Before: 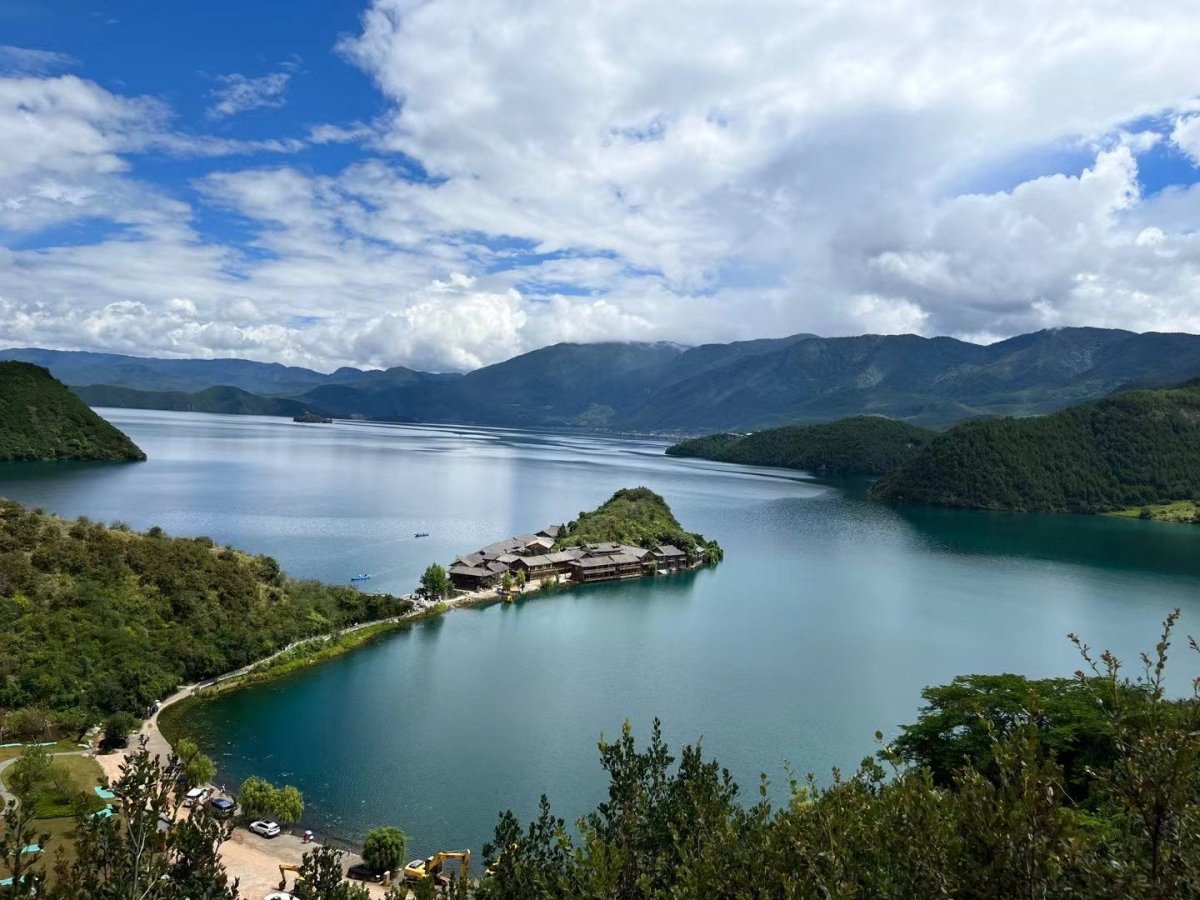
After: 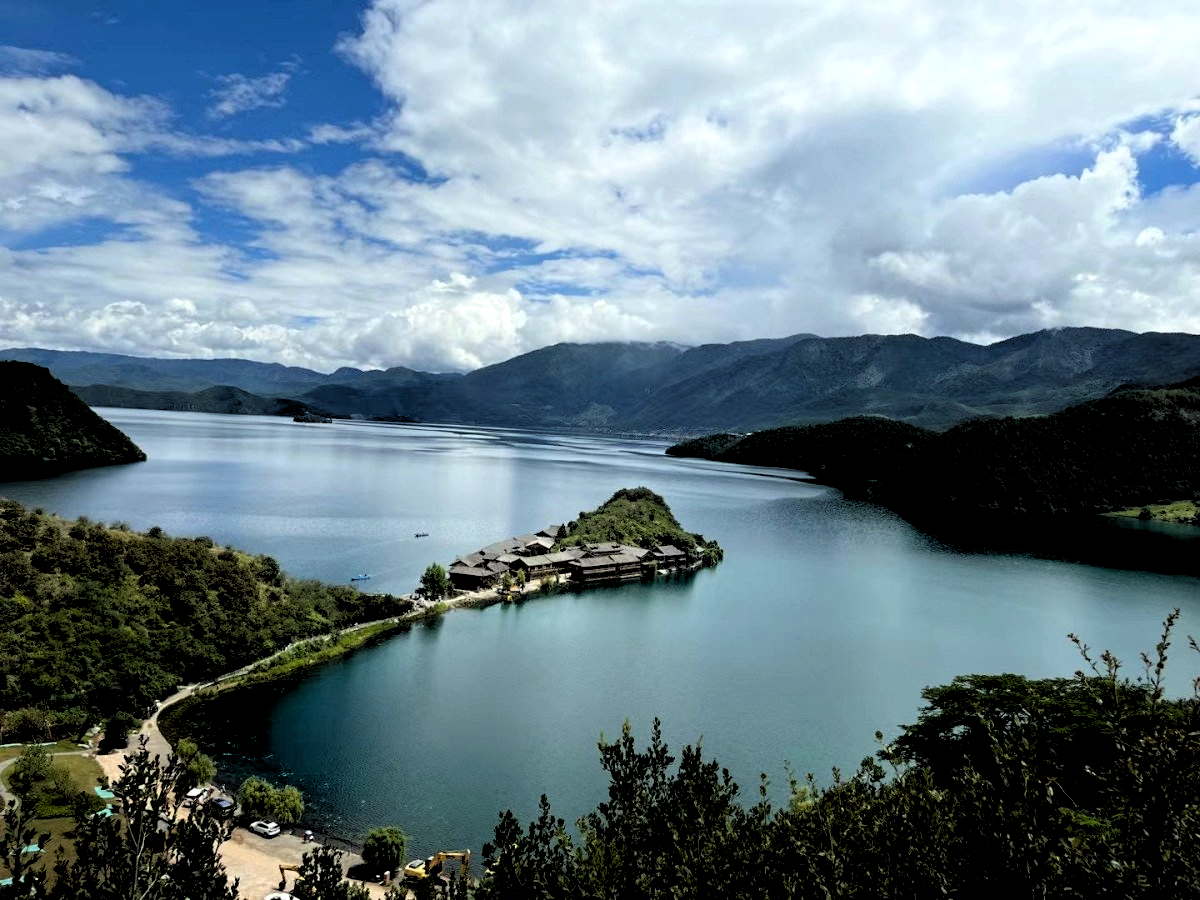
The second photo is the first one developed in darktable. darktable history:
color correction: highlights a* -2.68, highlights b* 2.57
rgb levels: levels [[0.034, 0.472, 0.904], [0, 0.5, 1], [0, 0.5, 1]]
